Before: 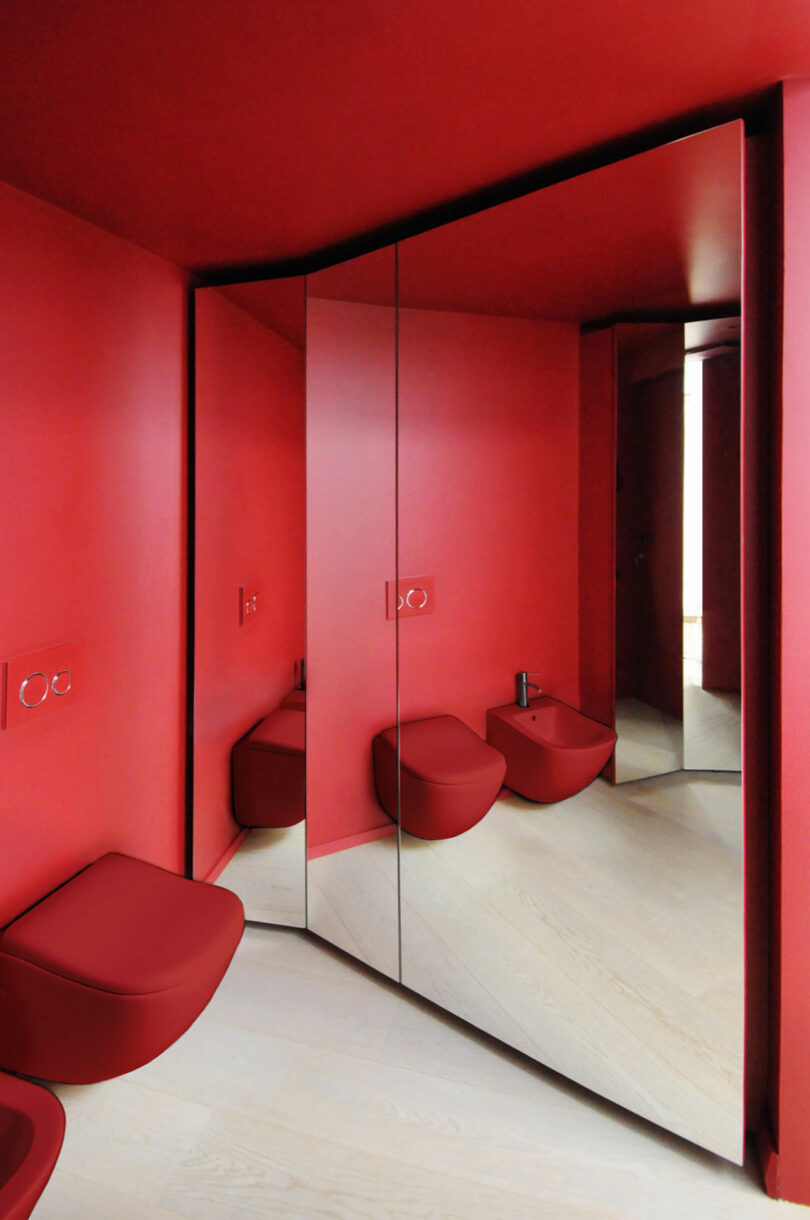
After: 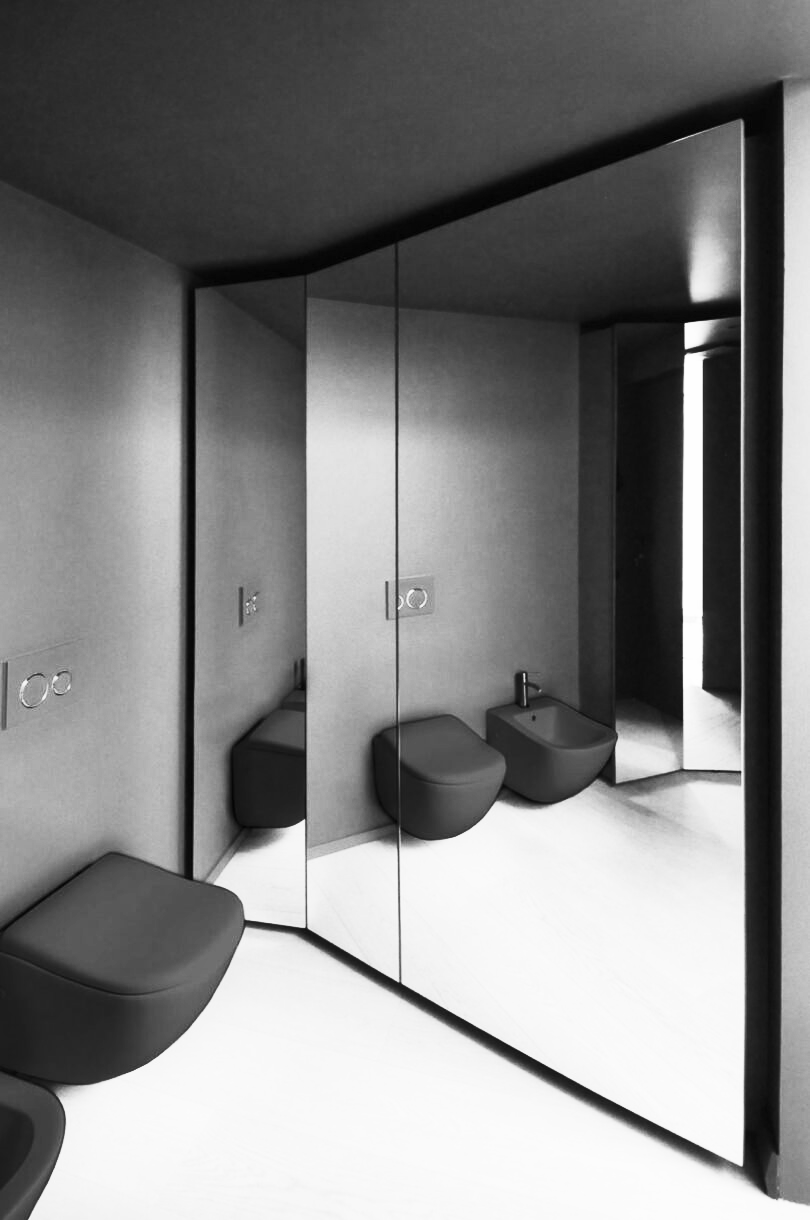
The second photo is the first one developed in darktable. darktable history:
contrast brightness saturation: contrast 0.62, brightness 0.34, saturation 0.14
monochrome: on, module defaults
